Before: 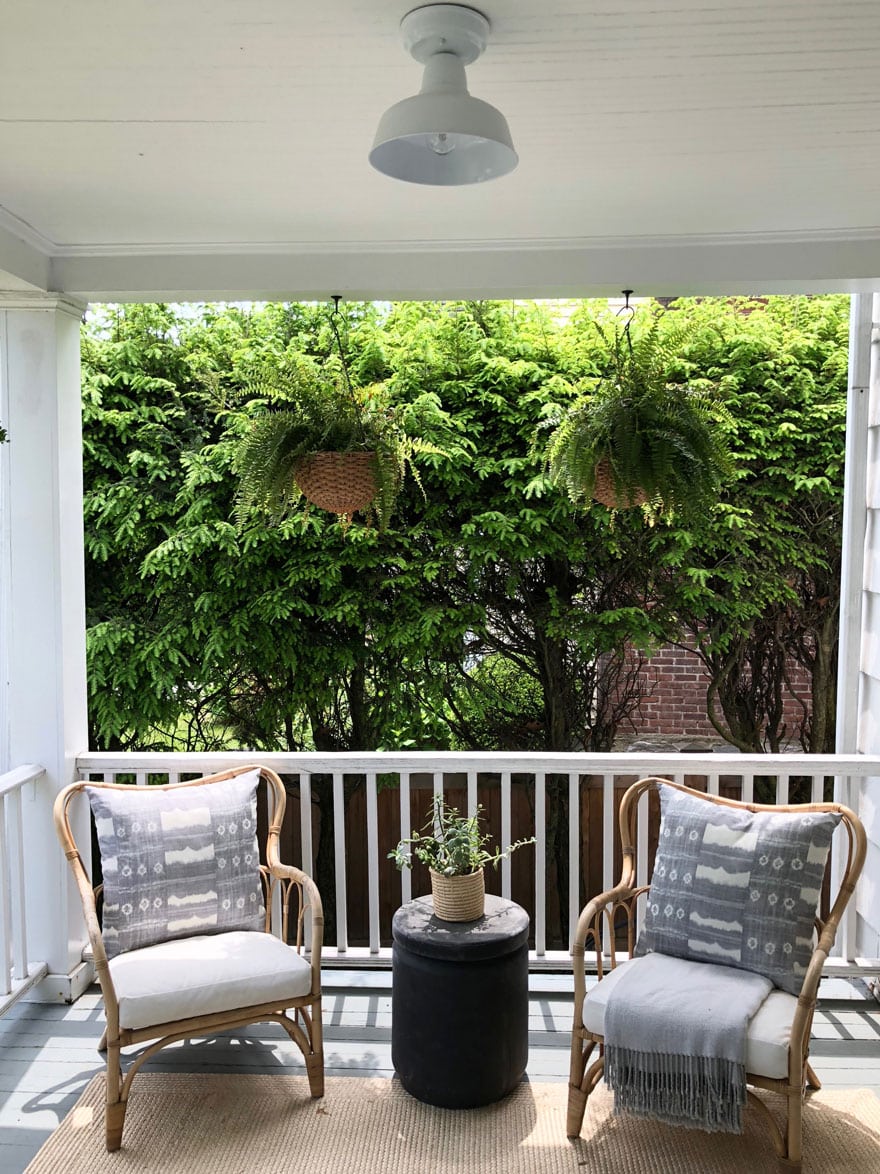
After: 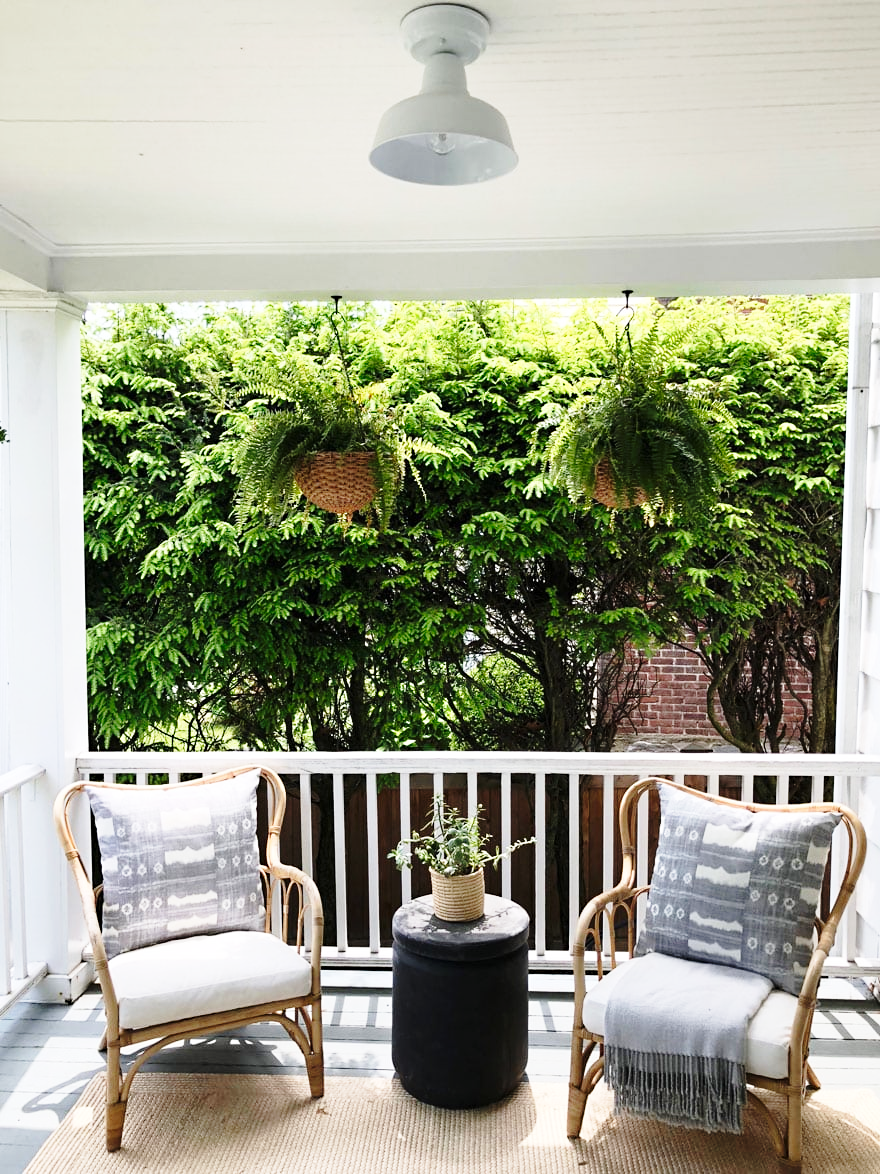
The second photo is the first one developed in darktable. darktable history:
base curve: curves: ch0 [(0, 0) (0.028, 0.03) (0.121, 0.232) (0.46, 0.748) (0.859, 0.968) (1, 1)], preserve colors none
sharpen: radius 5.282, amount 0.311, threshold 26.717
